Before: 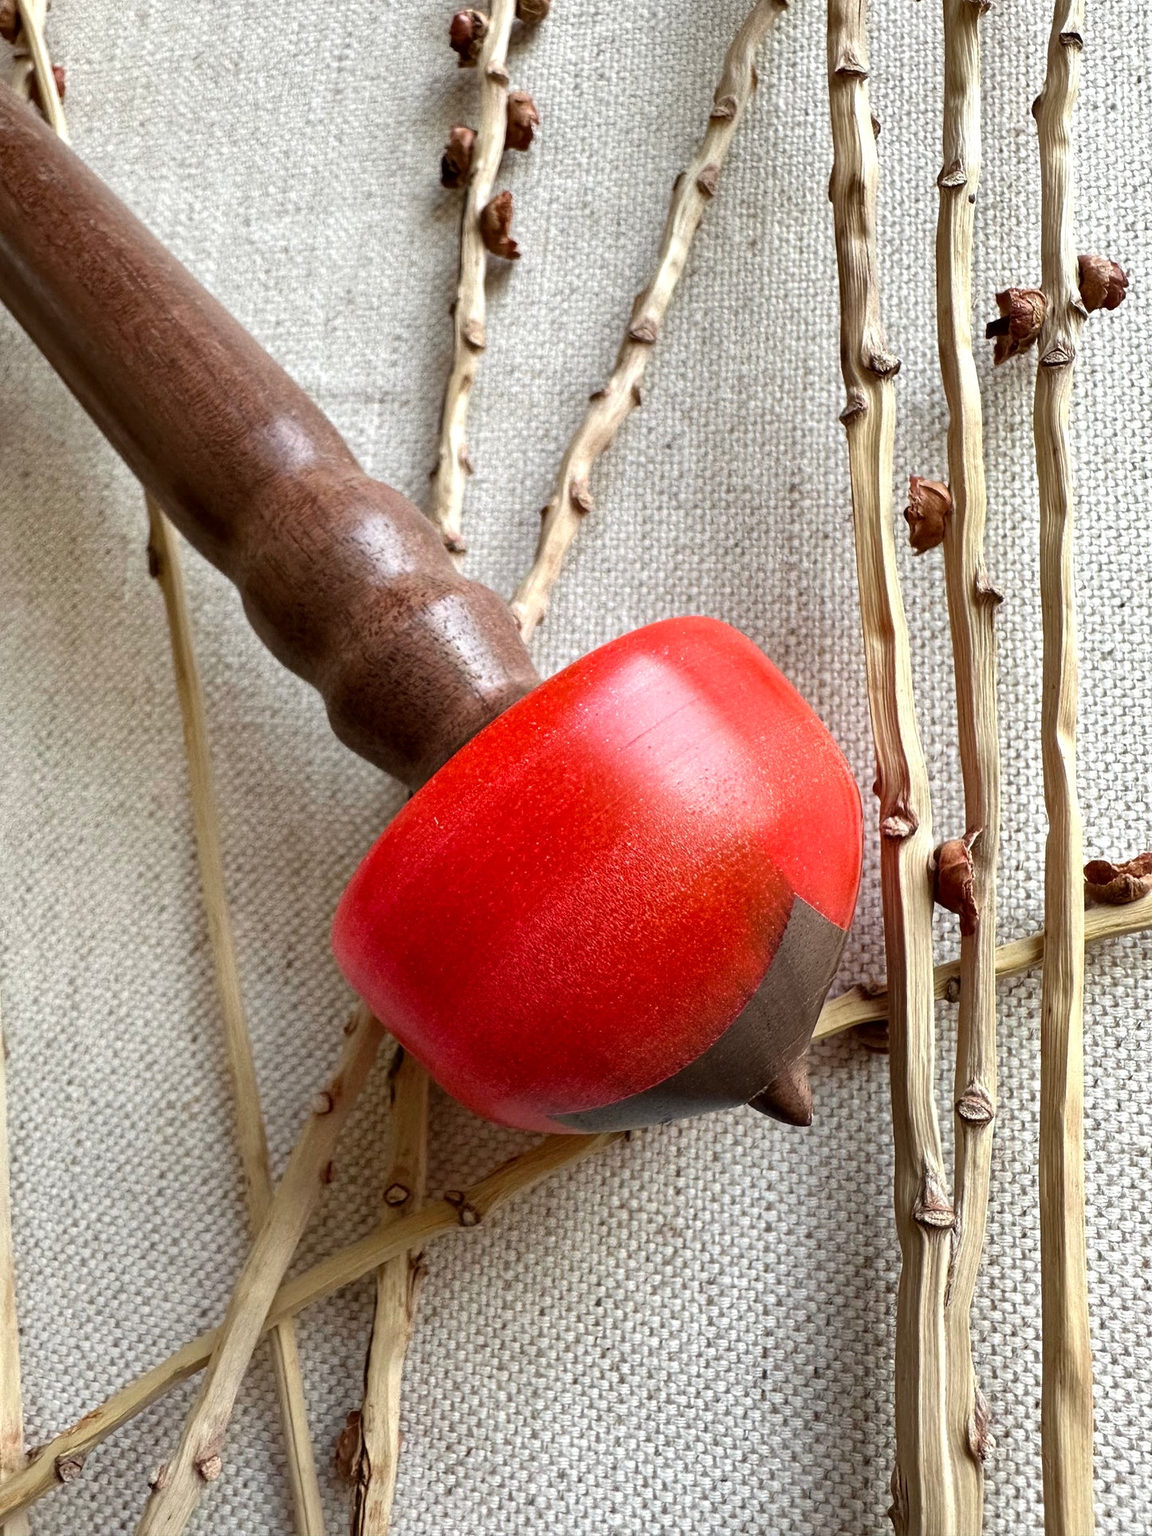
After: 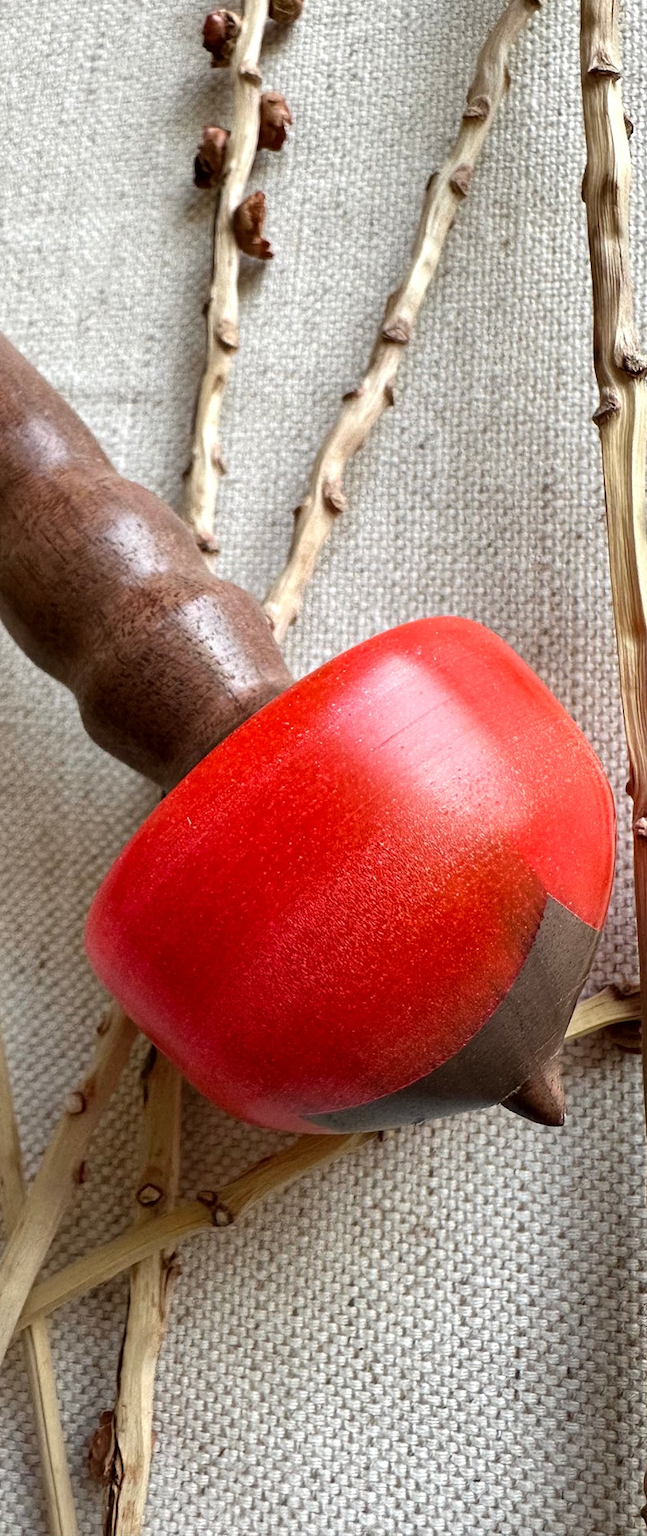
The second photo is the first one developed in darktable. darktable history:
crop: left 21.496%, right 22.254%
